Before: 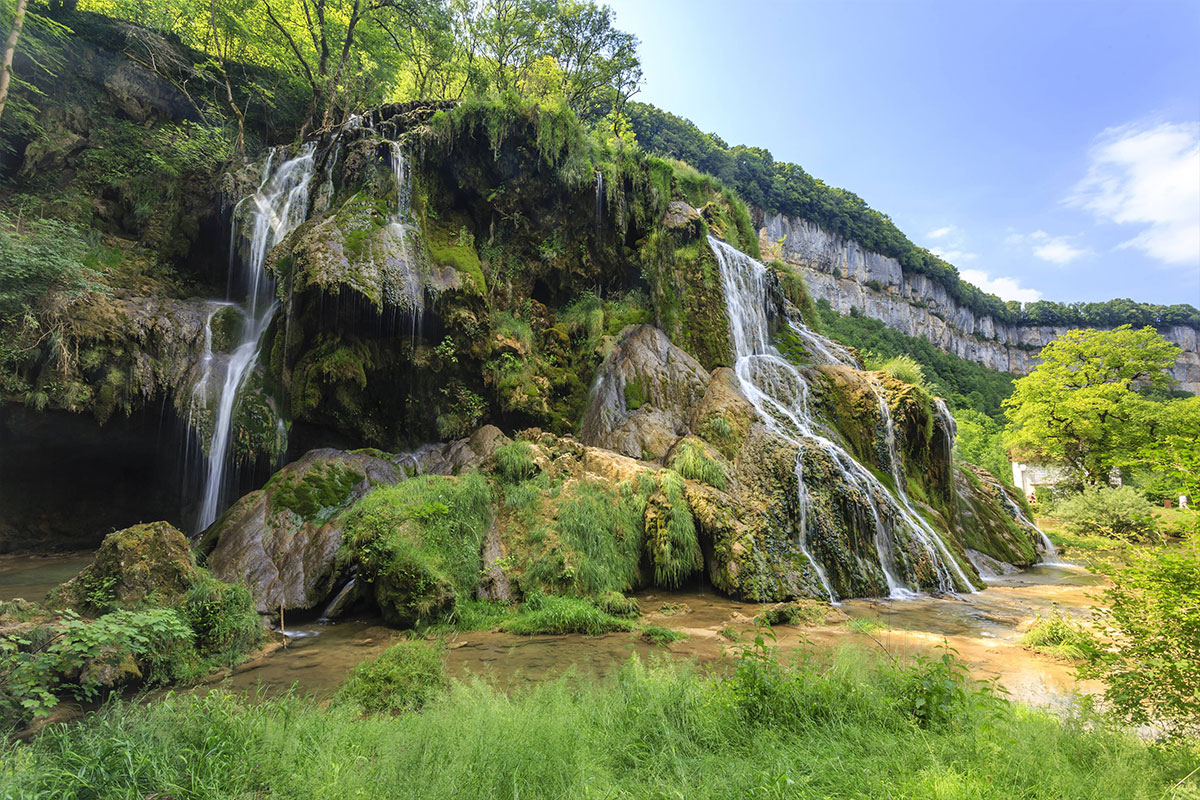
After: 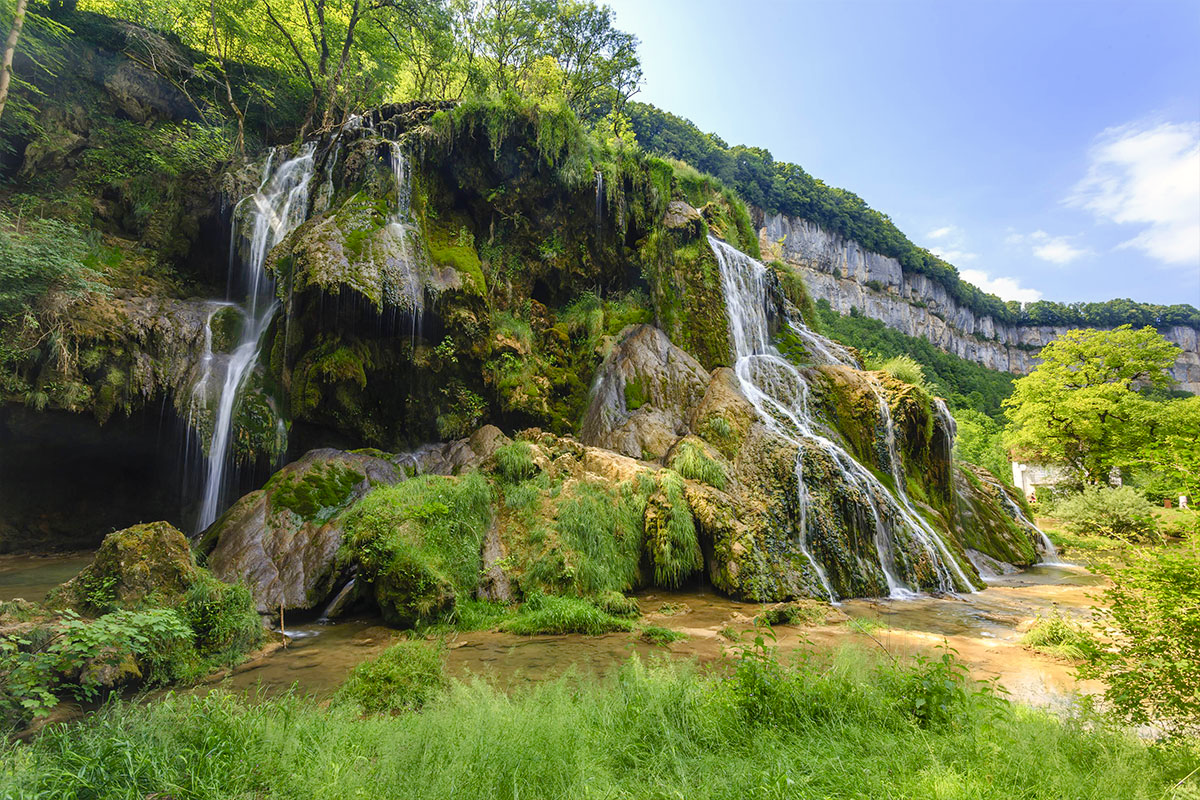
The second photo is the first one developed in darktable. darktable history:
white balance: red 1.009, blue 0.985
color balance rgb: perceptual saturation grading › global saturation 20%, perceptual saturation grading › highlights -25%, perceptual saturation grading › shadows 25%
